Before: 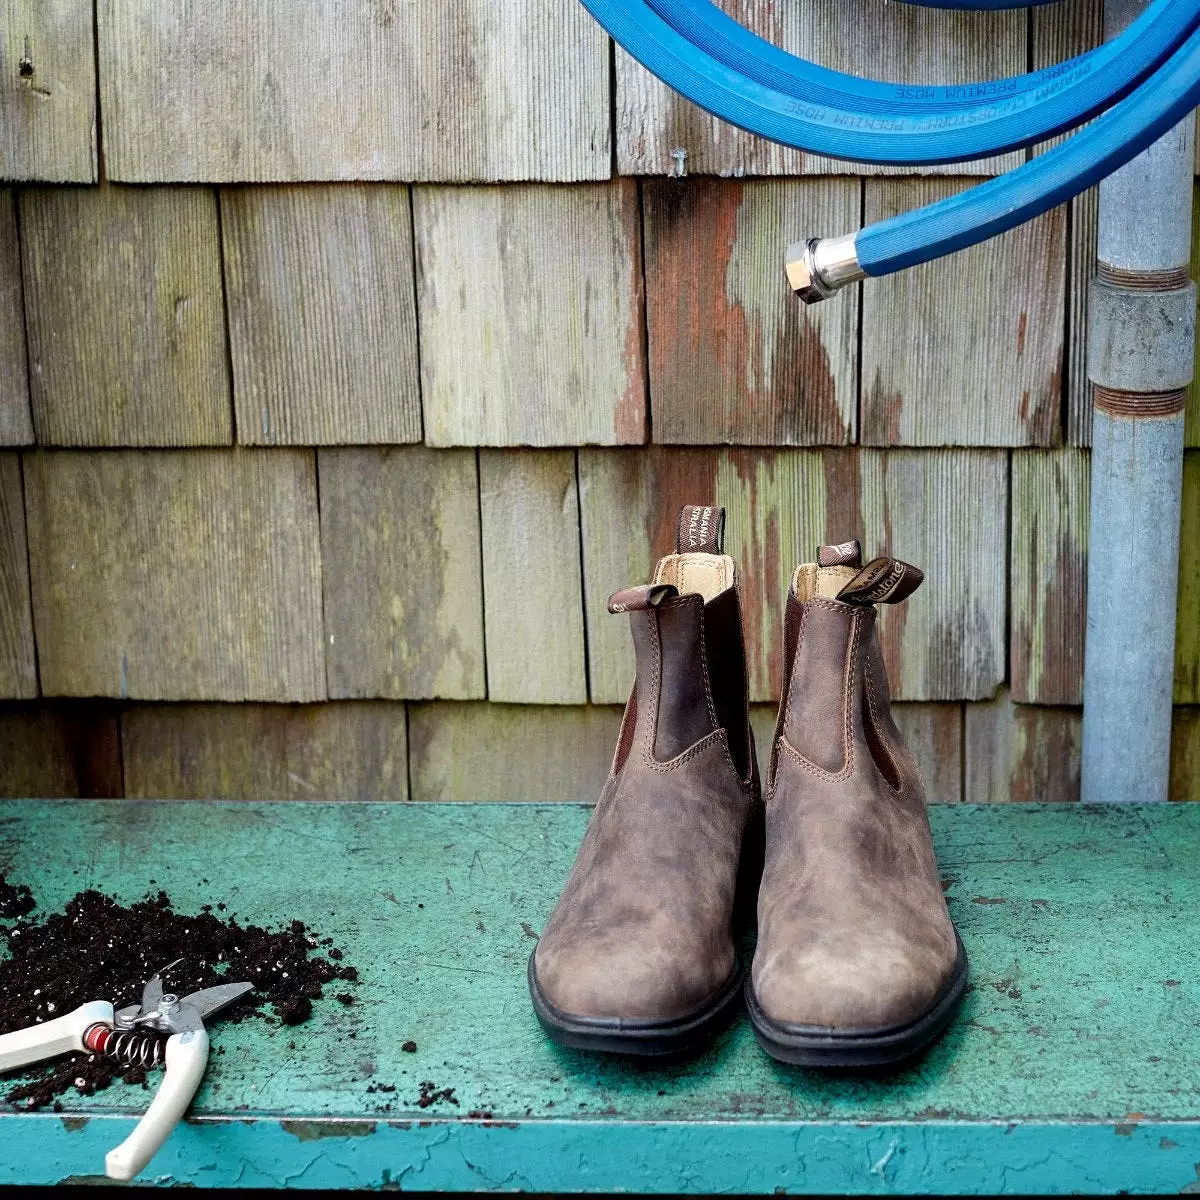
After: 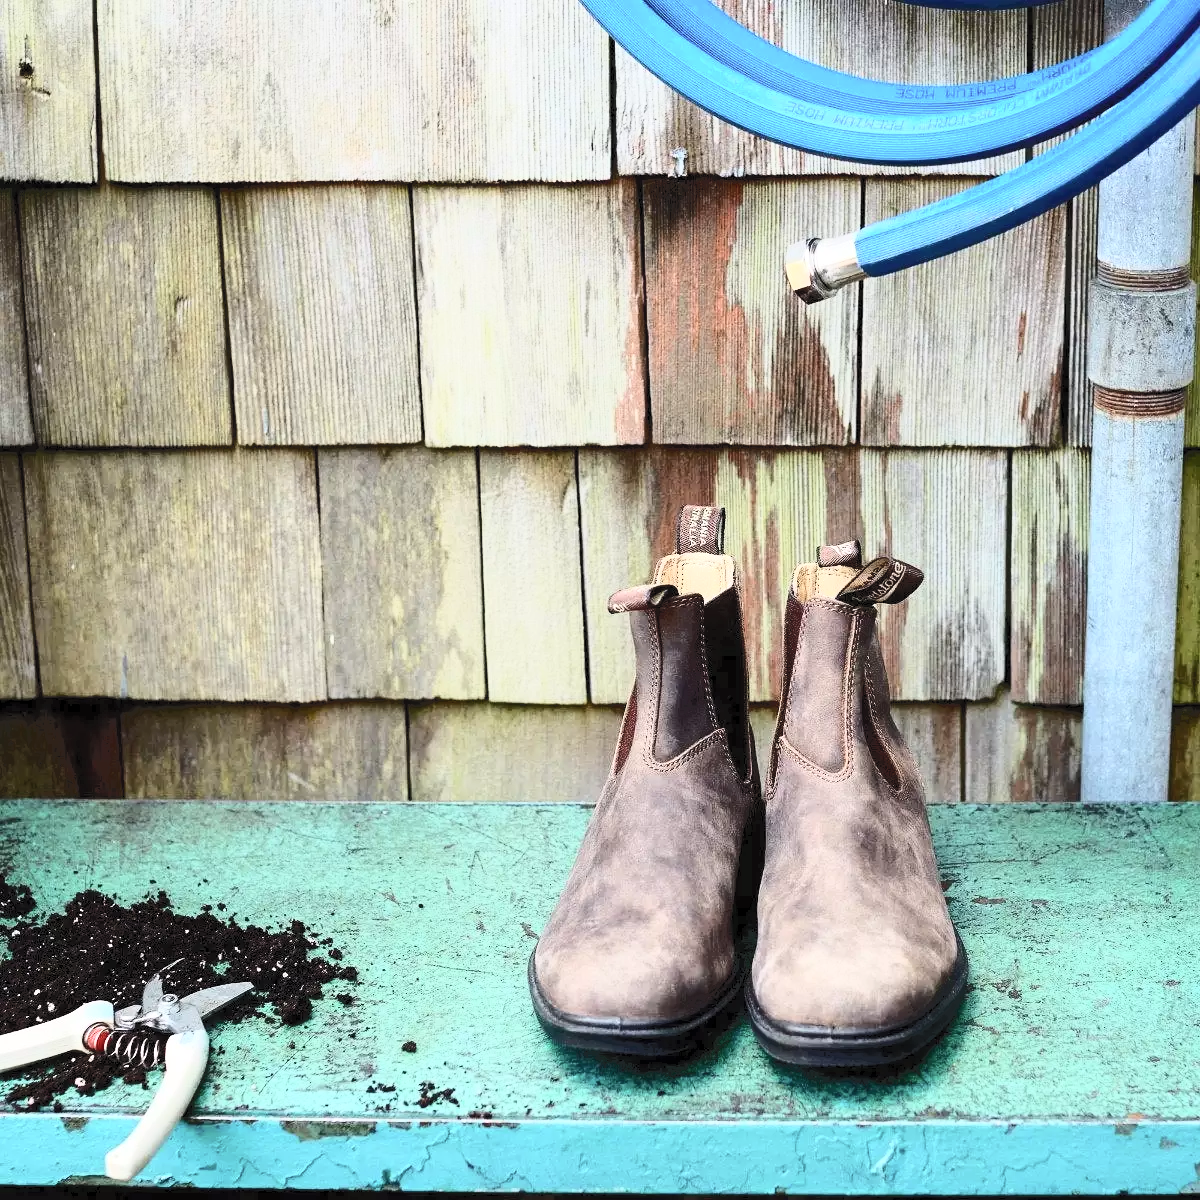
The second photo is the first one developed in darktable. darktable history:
tone curve: curves: ch0 [(0, 0) (0.003, 0.037) (0.011, 0.061) (0.025, 0.104) (0.044, 0.145) (0.069, 0.145) (0.1, 0.127) (0.136, 0.175) (0.177, 0.207) (0.224, 0.252) (0.277, 0.341) (0.335, 0.446) (0.399, 0.554) (0.468, 0.658) (0.543, 0.757) (0.623, 0.843) (0.709, 0.919) (0.801, 0.958) (0.898, 0.975) (1, 1)], color space Lab, independent channels, preserve colors none
